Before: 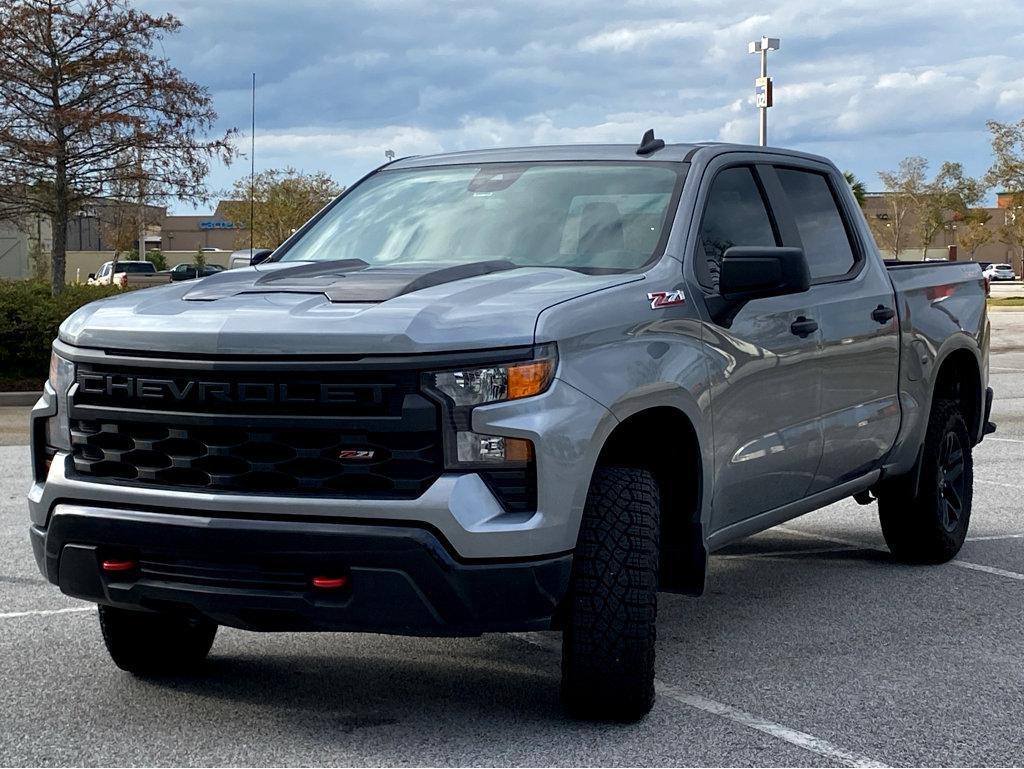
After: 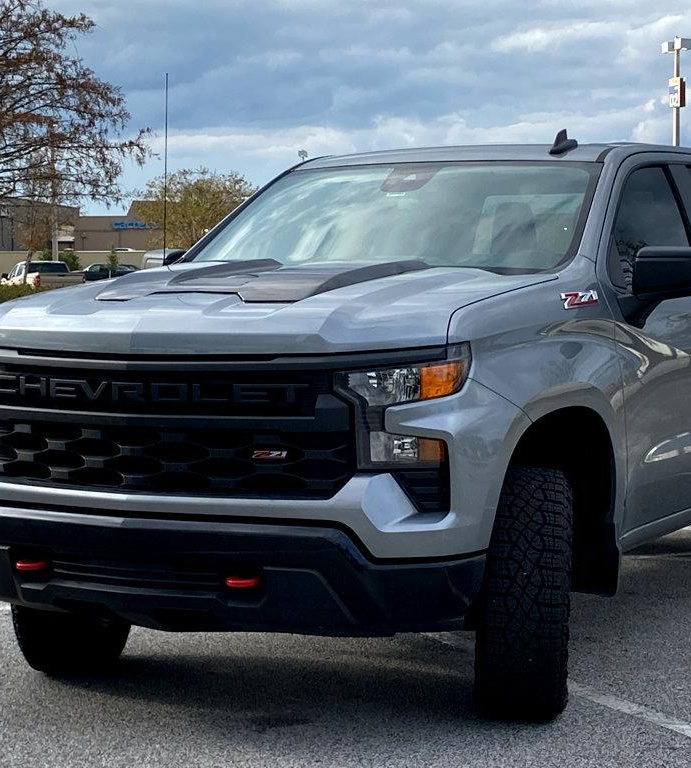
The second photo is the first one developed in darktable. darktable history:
crop and rotate: left 8.591%, right 23.897%
